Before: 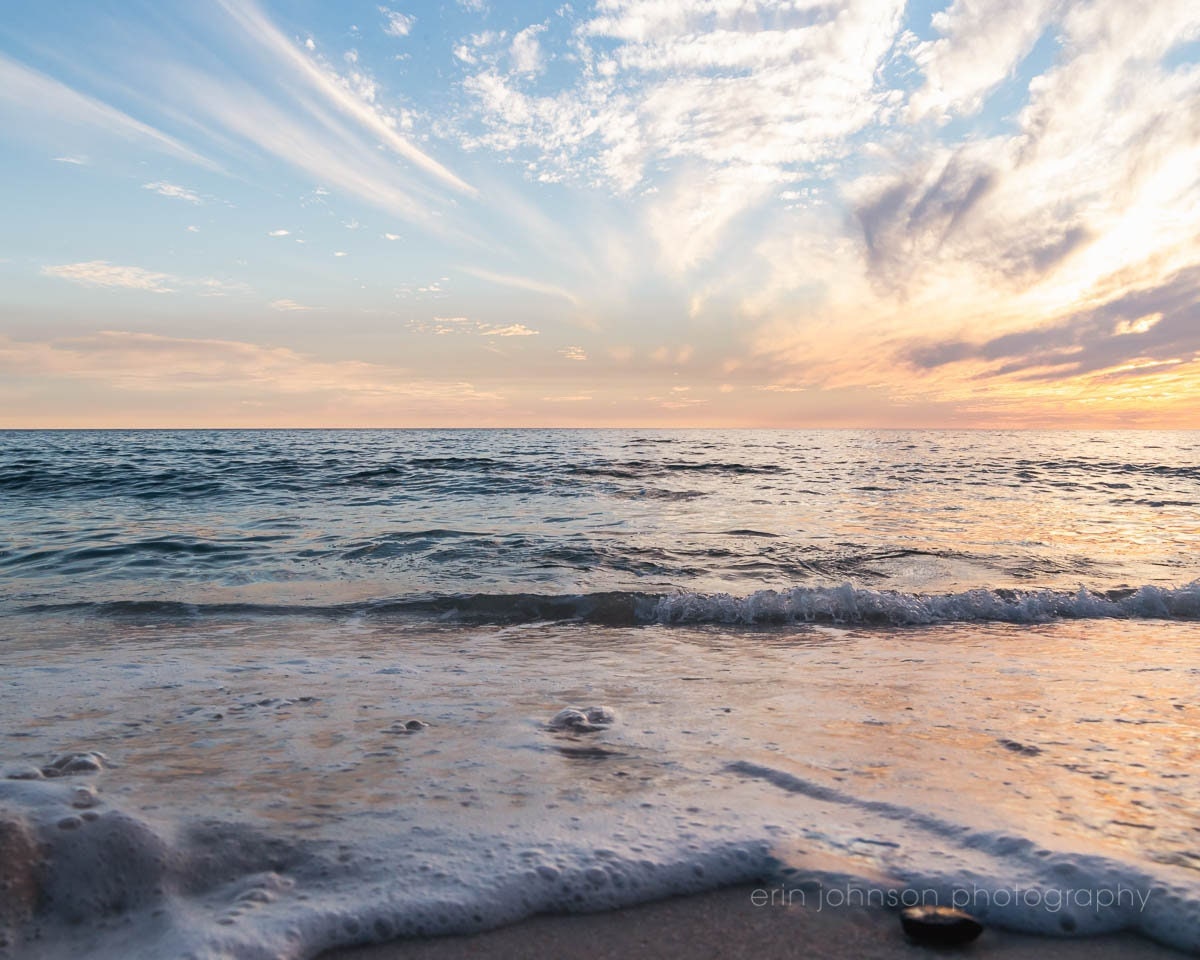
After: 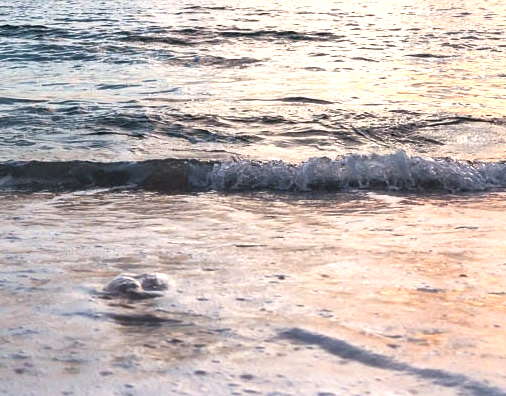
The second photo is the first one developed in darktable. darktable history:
tone equalizer: -8 EV -0.74 EV, -7 EV -0.719 EV, -6 EV -0.572 EV, -5 EV -0.37 EV, -3 EV 0.366 EV, -2 EV 0.6 EV, -1 EV 0.675 EV, +0 EV 0.754 EV
crop: left 37.169%, top 45.165%, right 20.597%, bottom 13.488%
local contrast: mode bilateral grid, contrast 20, coarseness 50, detail 159%, midtone range 0.2
